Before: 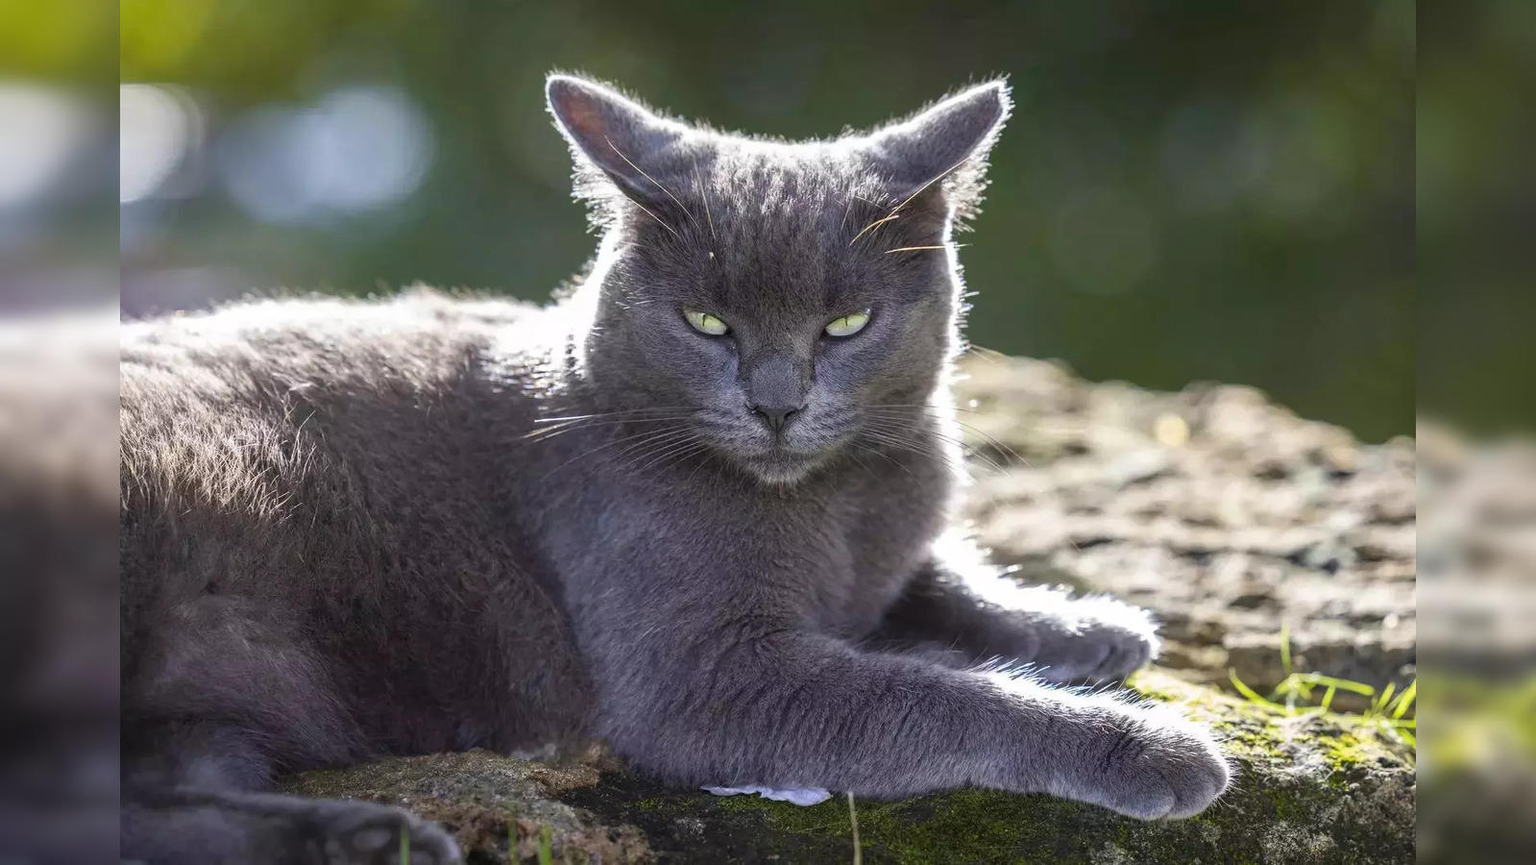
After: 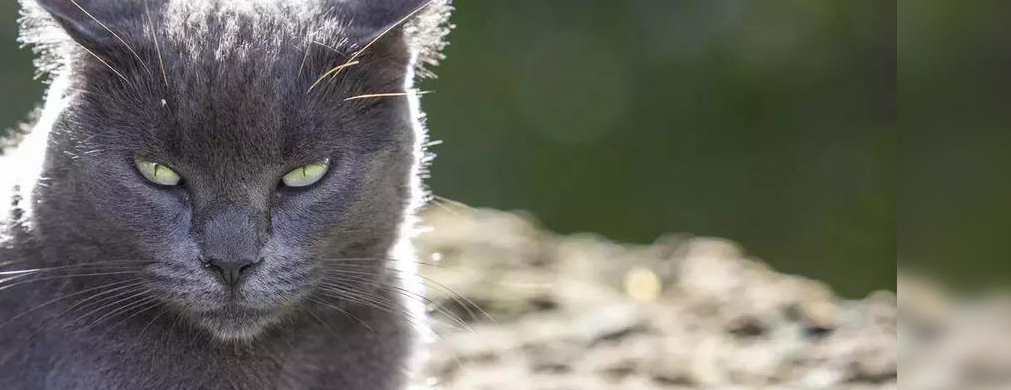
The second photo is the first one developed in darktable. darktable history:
crop: left 36.1%, top 18.179%, right 0.646%, bottom 38.45%
